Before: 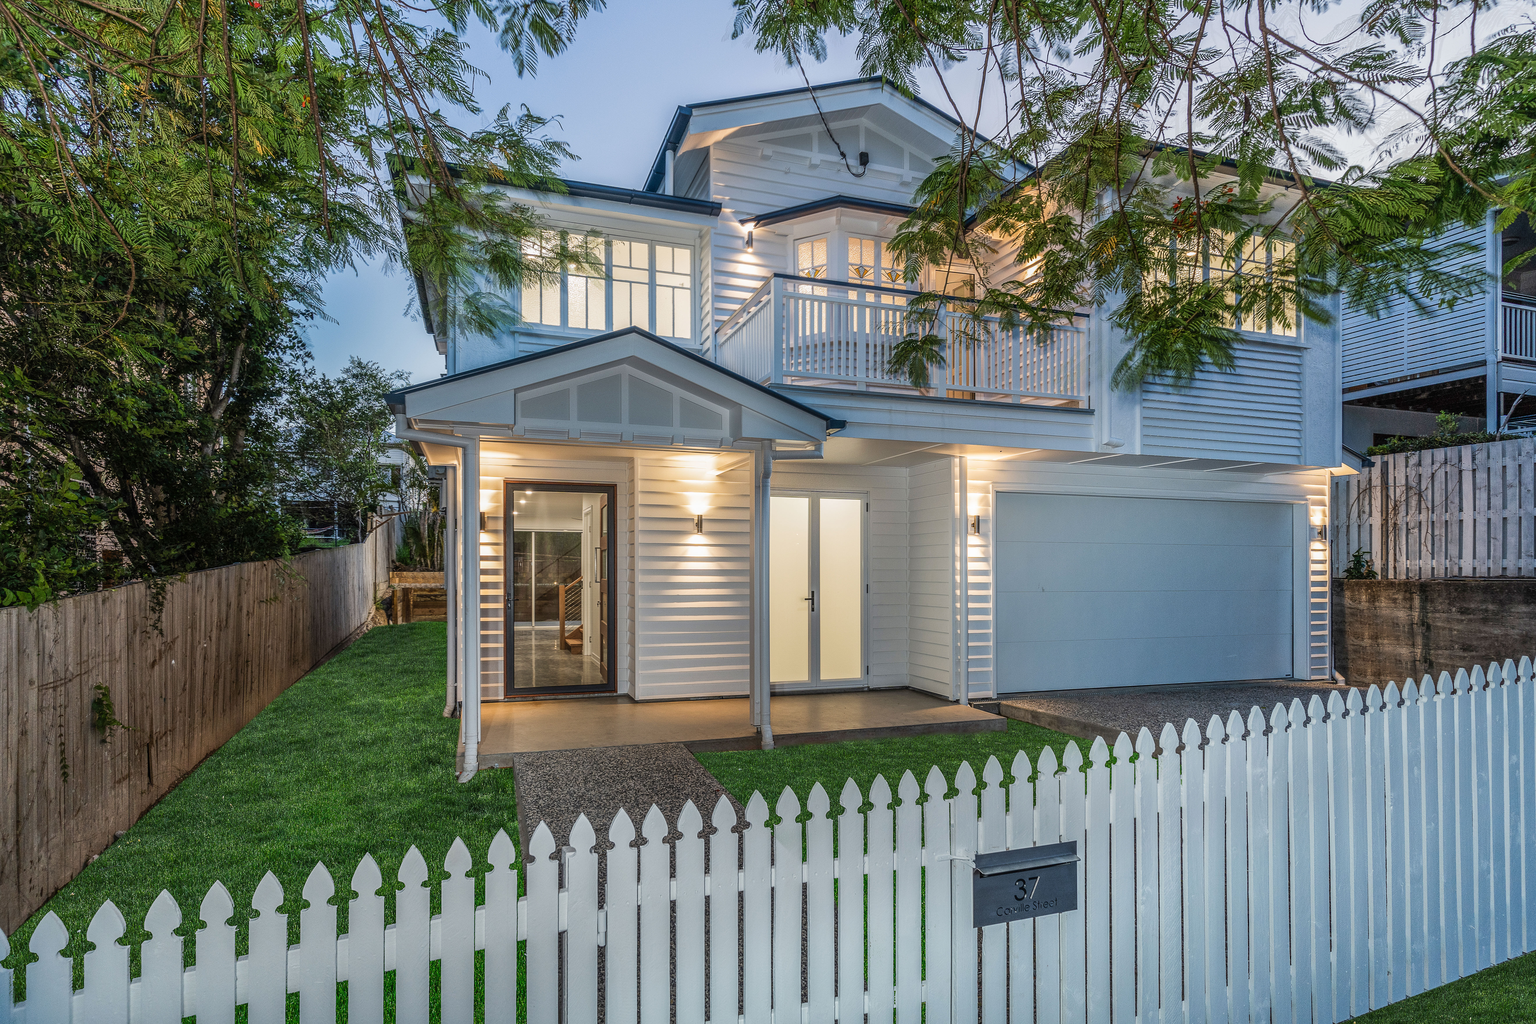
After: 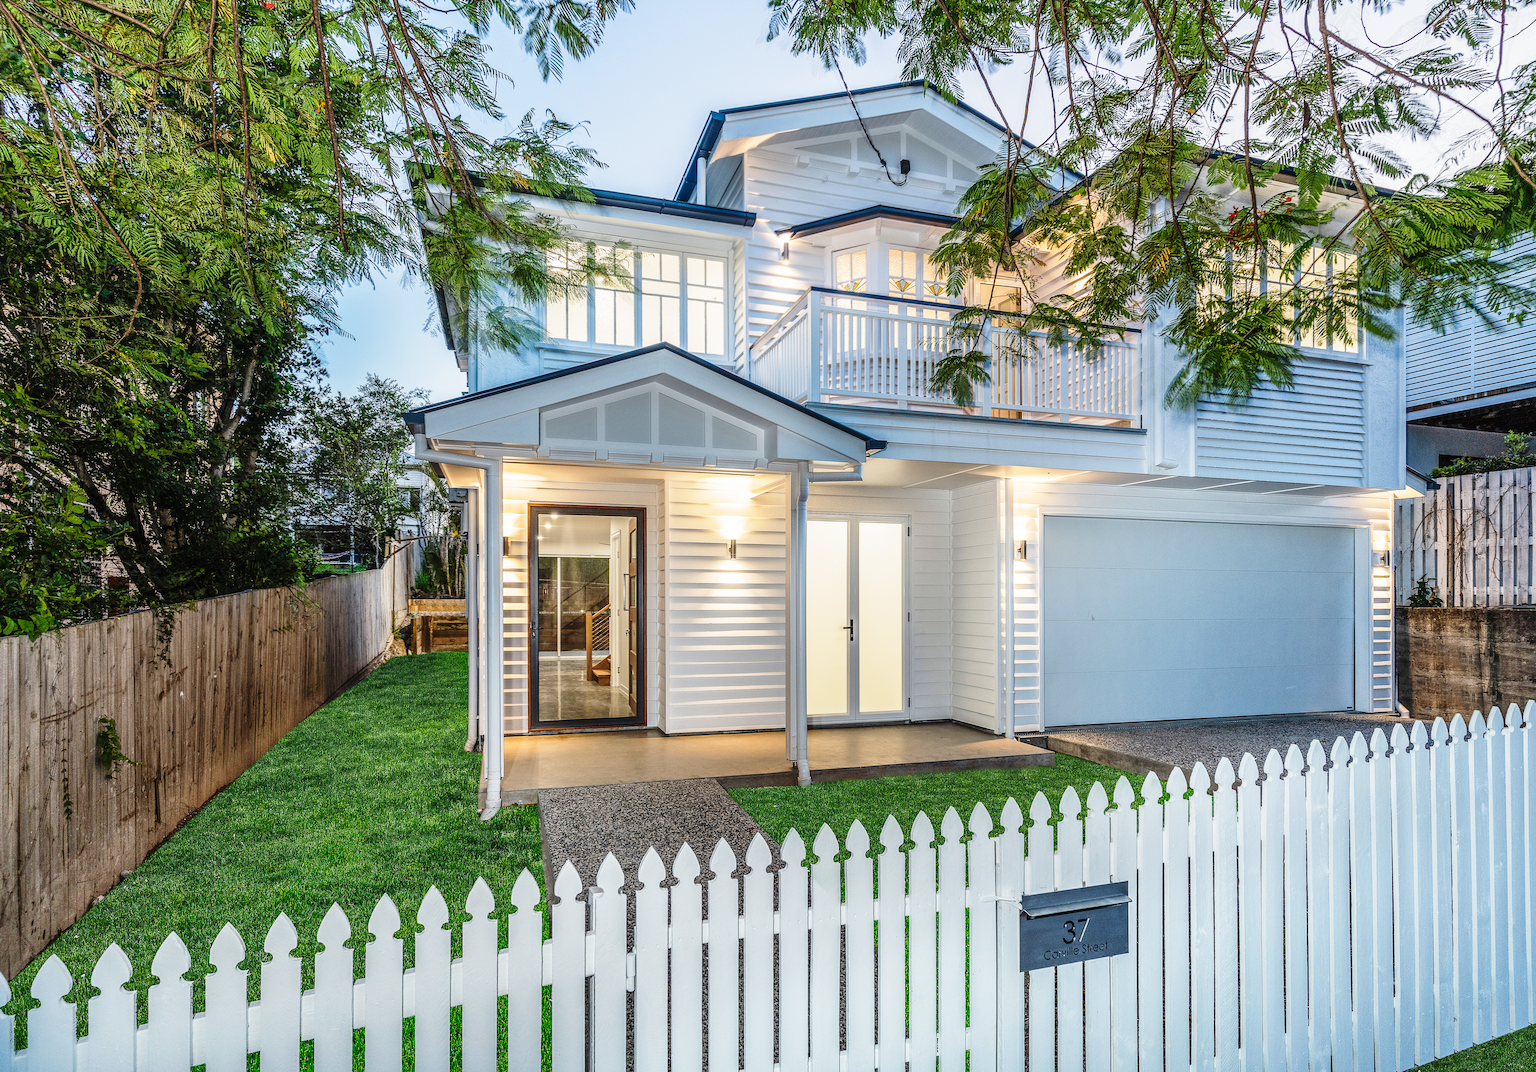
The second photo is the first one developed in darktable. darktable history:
crop: right 4.513%, bottom 0.028%
base curve: curves: ch0 [(0, 0) (0.028, 0.03) (0.121, 0.232) (0.46, 0.748) (0.859, 0.968) (1, 1)], preserve colors none
